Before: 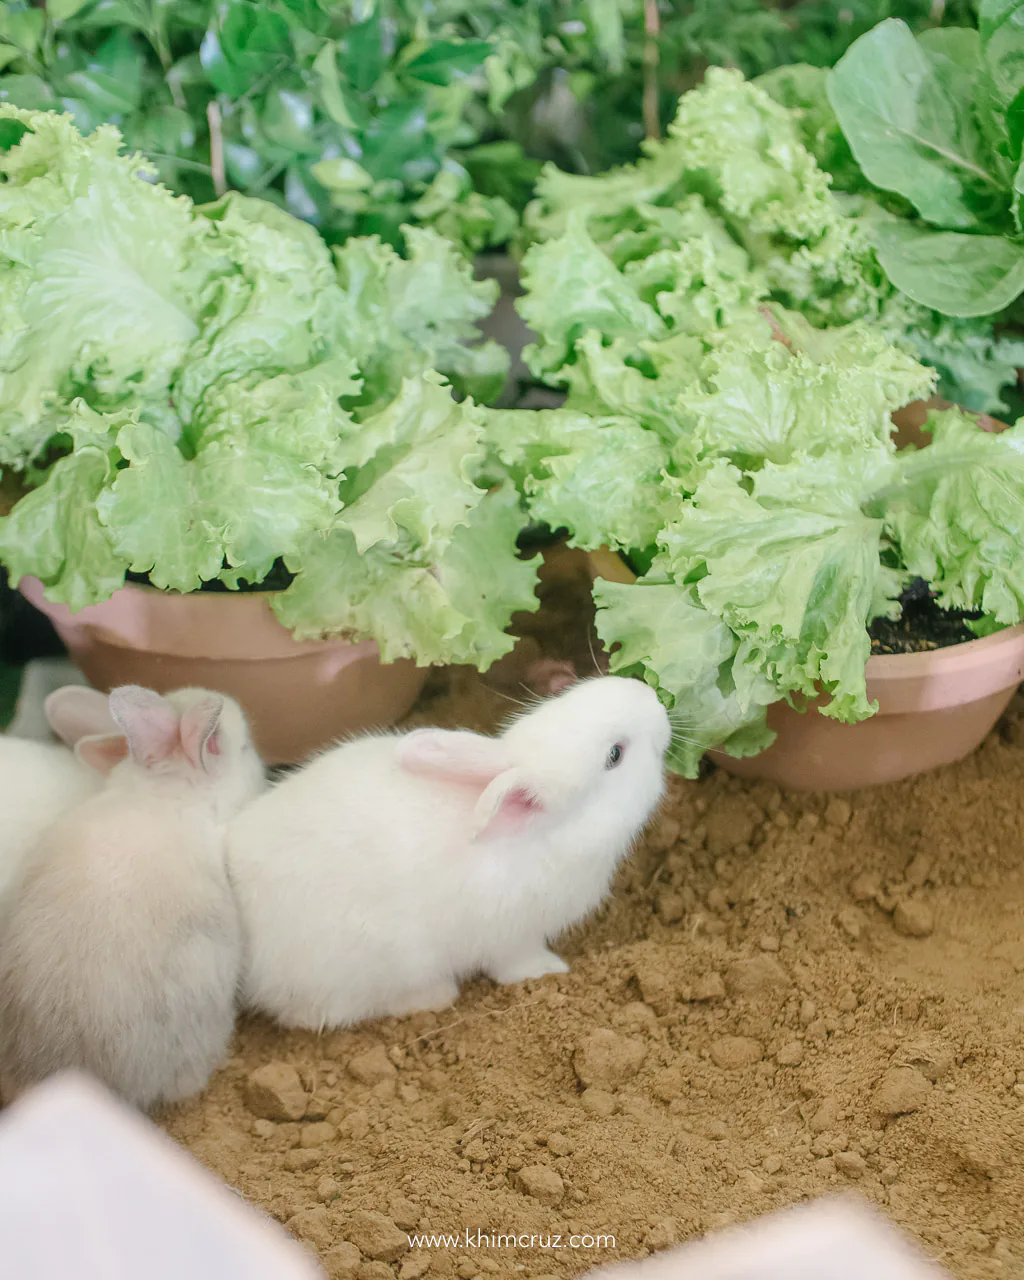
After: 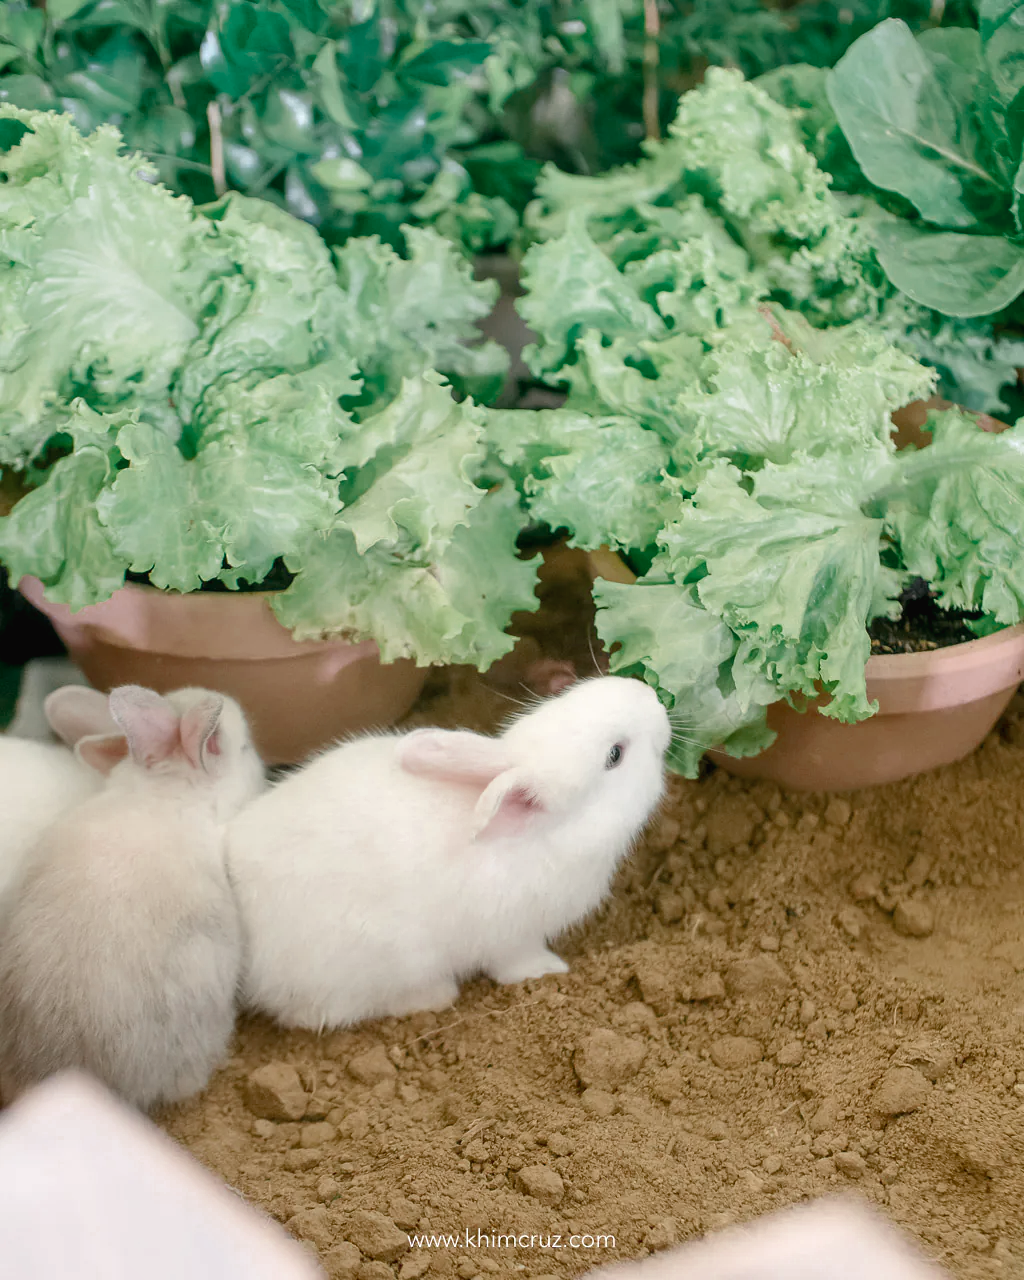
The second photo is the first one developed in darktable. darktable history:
color zones: curves: ch0 [(0, 0.5) (0.125, 0.4) (0.25, 0.5) (0.375, 0.4) (0.5, 0.4) (0.625, 0.6) (0.75, 0.6) (0.875, 0.5)]; ch1 [(0, 0.4) (0.125, 0.5) (0.25, 0.4) (0.375, 0.4) (0.5, 0.4) (0.625, 0.4) (0.75, 0.5) (0.875, 0.4)]; ch2 [(0, 0.6) (0.125, 0.5) (0.25, 0.5) (0.375, 0.6) (0.5, 0.6) (0.625, 0.5) (0.75, 0.5) (0.875, 0.5)]
exposure: black level correction 0.009, compensate highlight preservation false
color balance rgb: shadows lift › chroma 1%, shadows lift › hue 28.8°, power › hue 60°, highlights gain › chroma 1%, highlights gain › hue 60°, global offset › luminance 0.25%, perceptual saturation grading › highlights -20%, perceptual saturation grading › shadows 20%, perceptual brilliance grading › highlights 5%, perceptual brilliance grading › shadows -10%, global vibrance 19.67%
shadows and highlights: shadows 4.1, highlights -17.6, soften with gaussian
